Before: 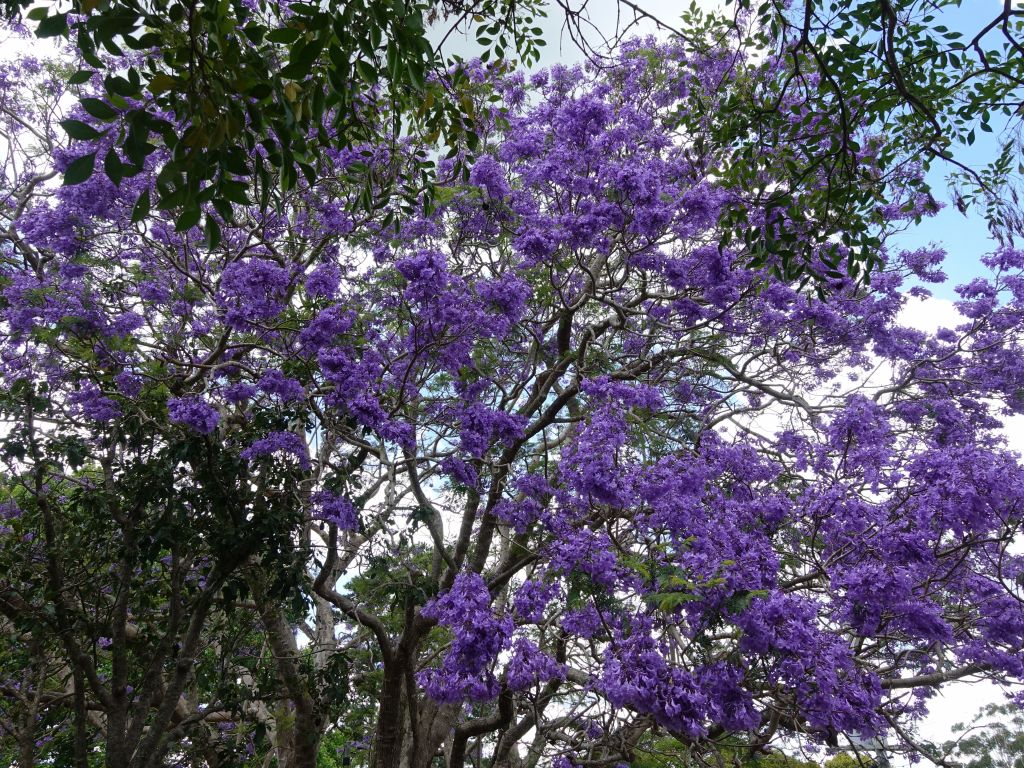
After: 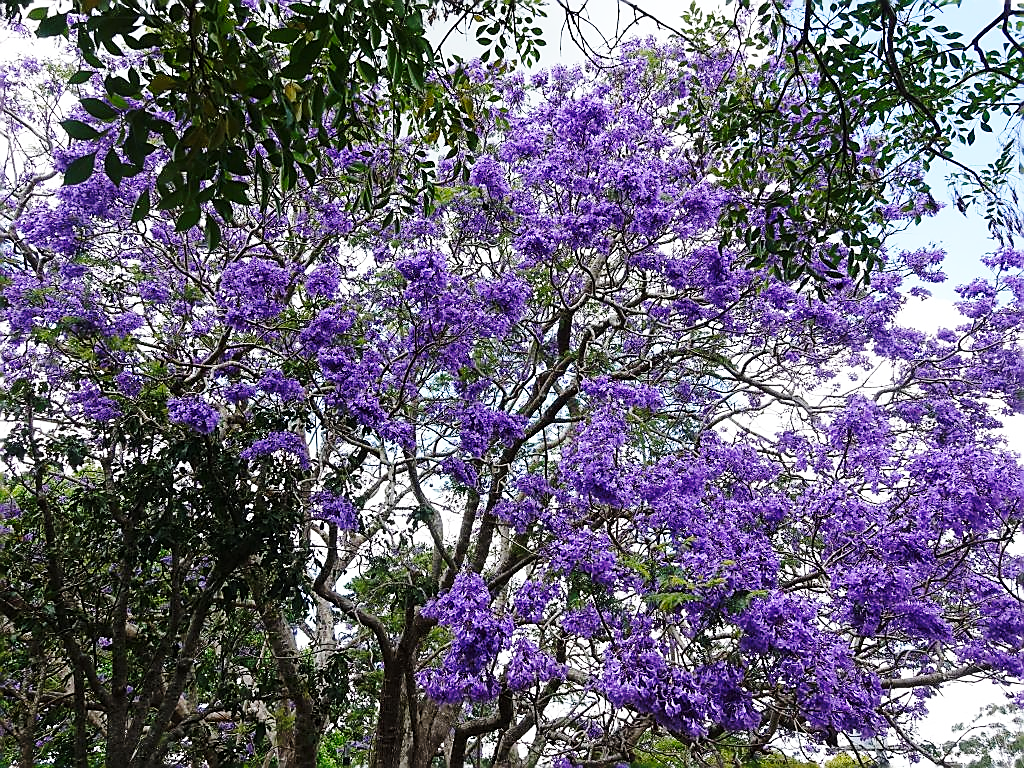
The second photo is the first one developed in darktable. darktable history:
base curve: curves: ch0 [(0, 0) (0.028, 0.03) (0.121, 0.232) (0.46, 0.748) (0.859, 0.968) (1, 1)], preserve colors none
sharpen: radius 1.4, amount 1.25, threshold 0.7
